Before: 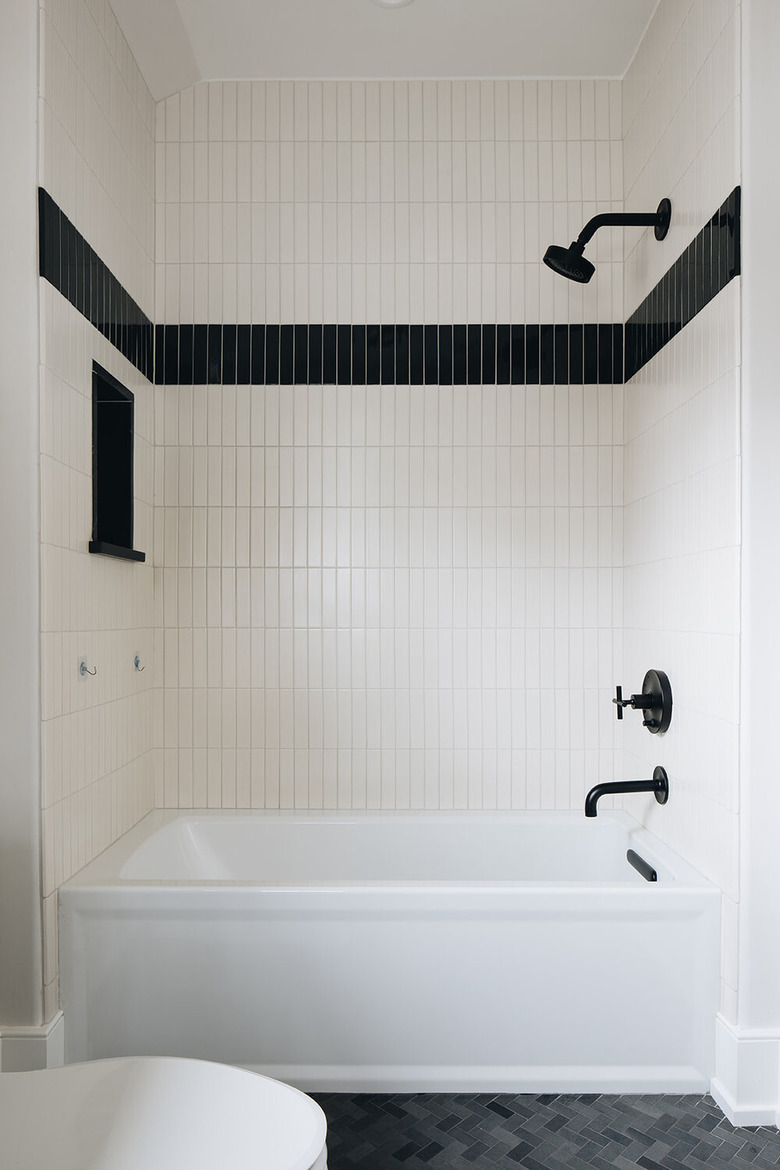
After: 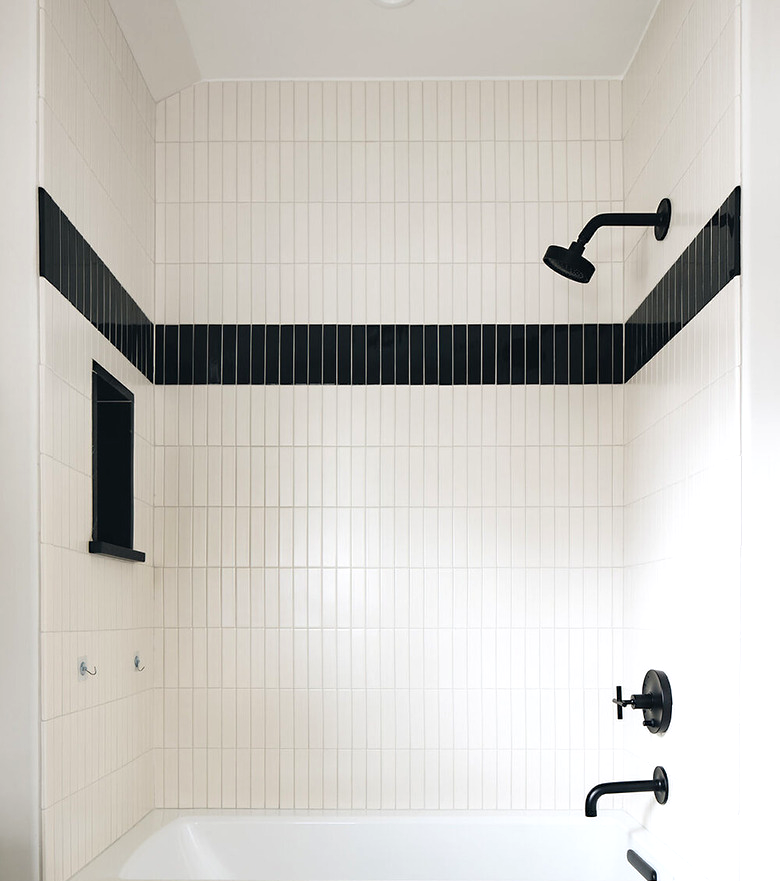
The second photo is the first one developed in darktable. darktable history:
exposure: exposure 0.461 EV, compensate highlight preservation false
sharpen: radius 5.338, amount 0.317, threshold 26.072
crop: bottom 24.63%
